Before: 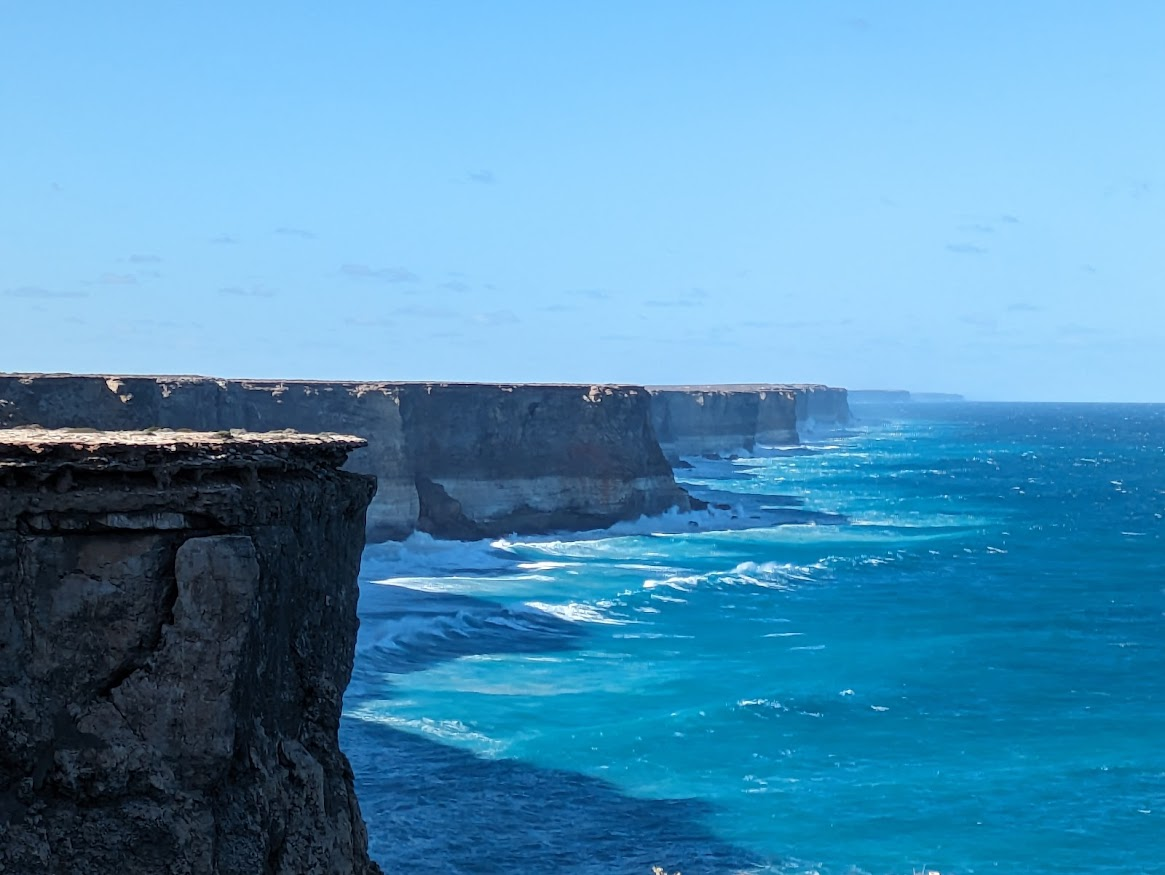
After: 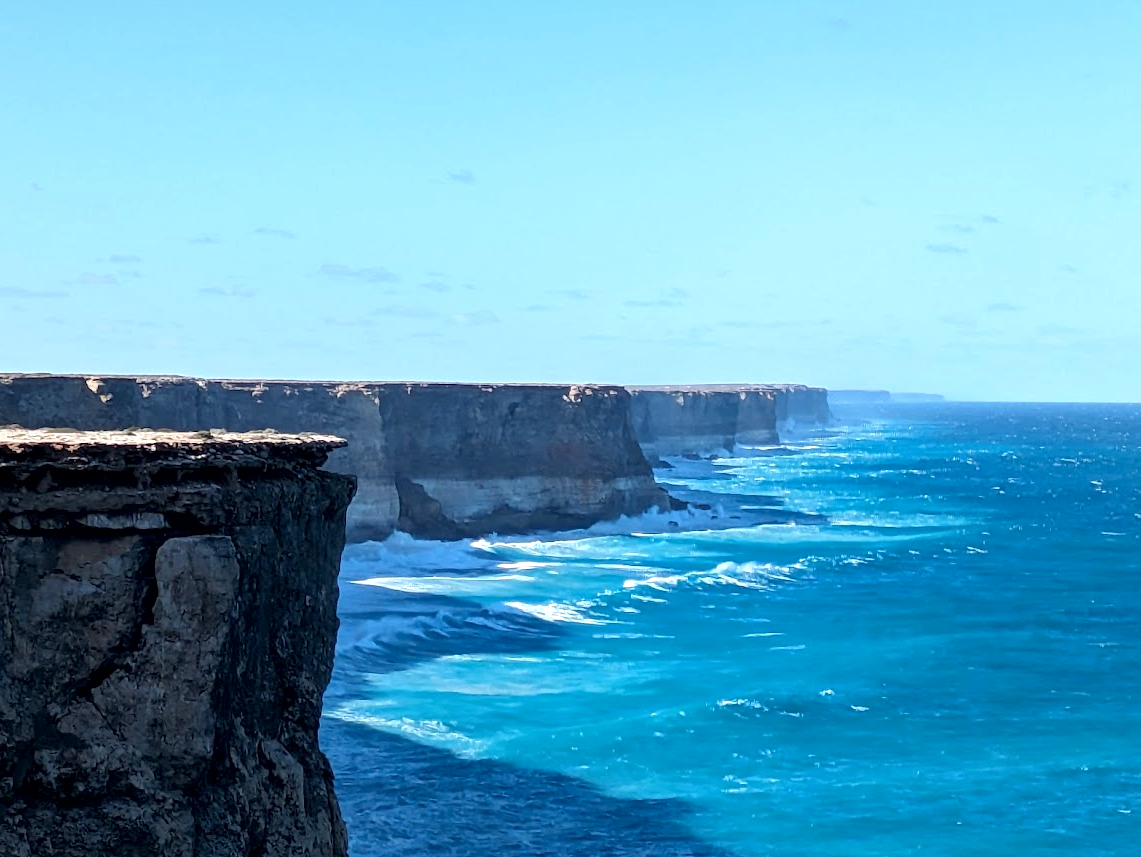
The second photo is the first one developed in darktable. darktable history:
exposure: black level correction 0.003, exposure 0.383 EV, compensate highlight preservation false
crop: left 1.743%, right 0.268%, bottom 2.011%
local contrast: mode bilateral grid, contrast 20, coarseness 50, detail 120%, midtone range 0.2
